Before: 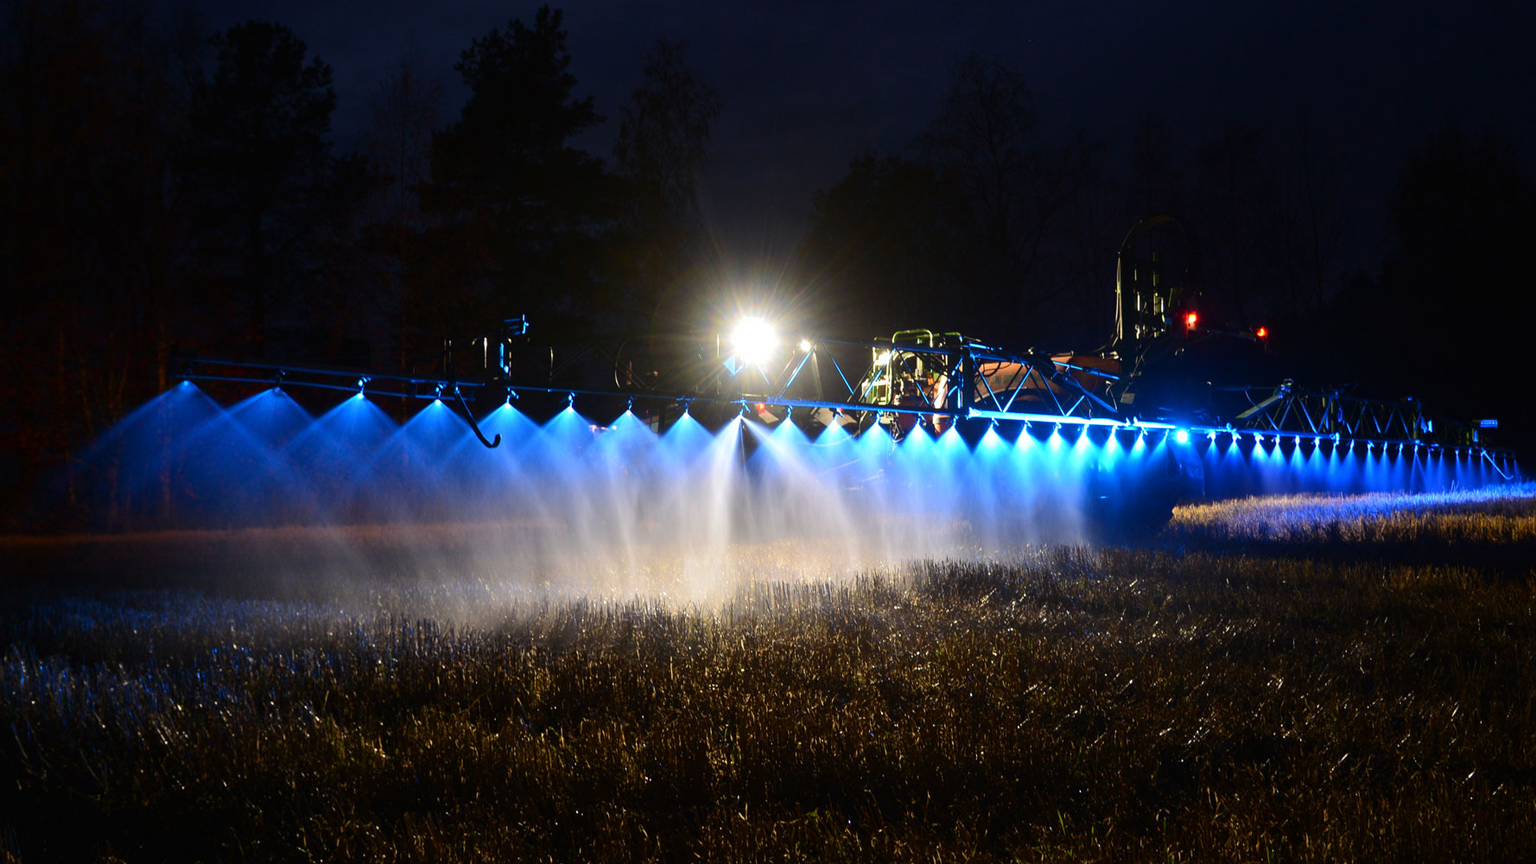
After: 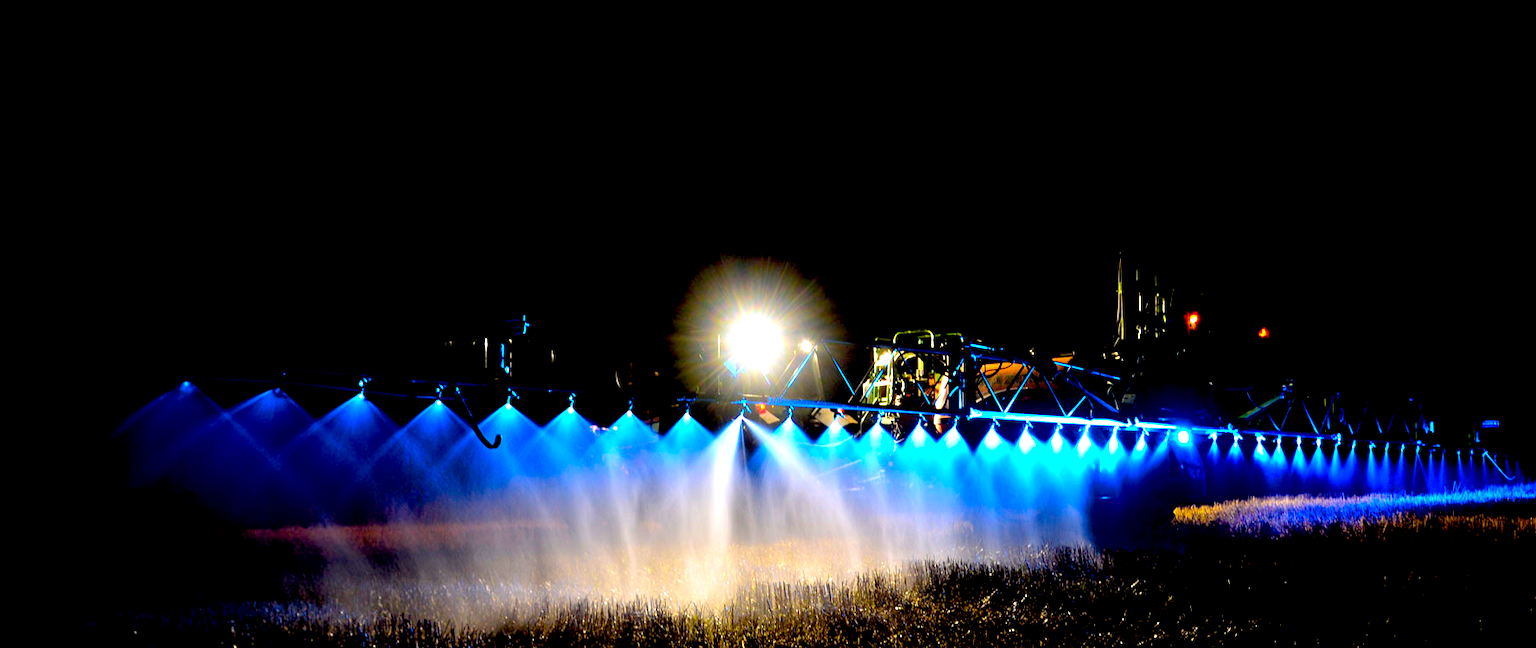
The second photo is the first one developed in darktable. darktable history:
crop: bottom 24.967%
exposure: black level correction 0.047, exposure 0.013 EV, compensate highlight preservation false
color balance rgb: perceptual saturation grading › global saturation 36%, perceptual brilliance grading › global brilliance 10%, global vibrance 20%
